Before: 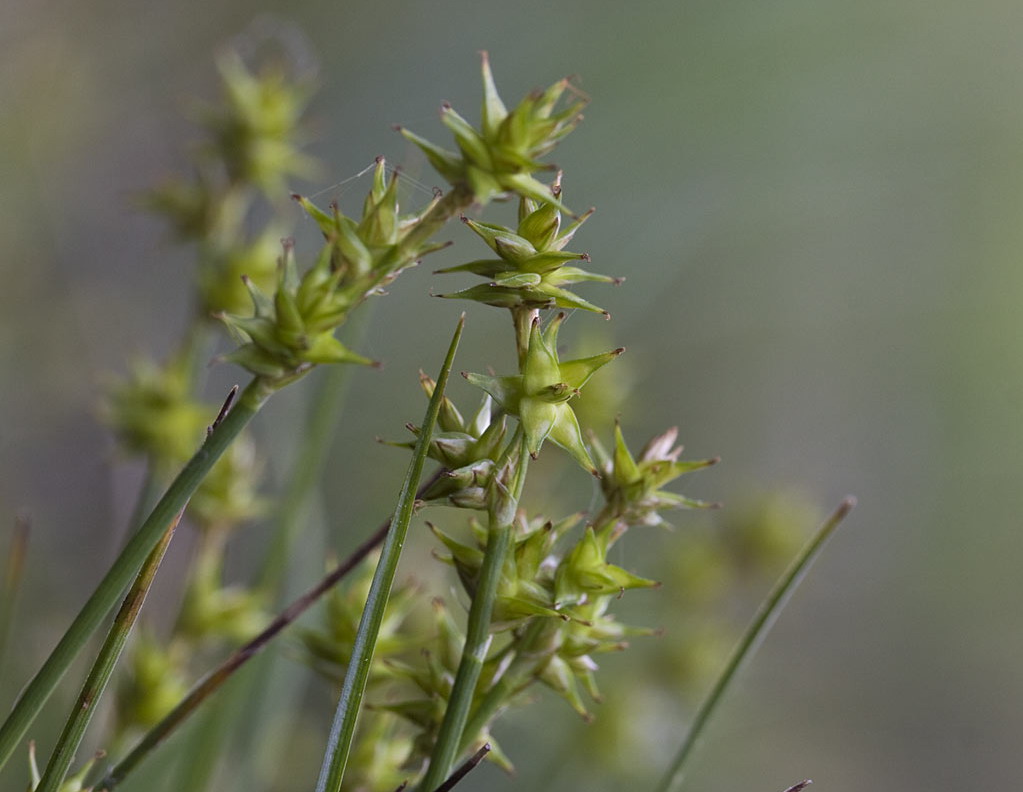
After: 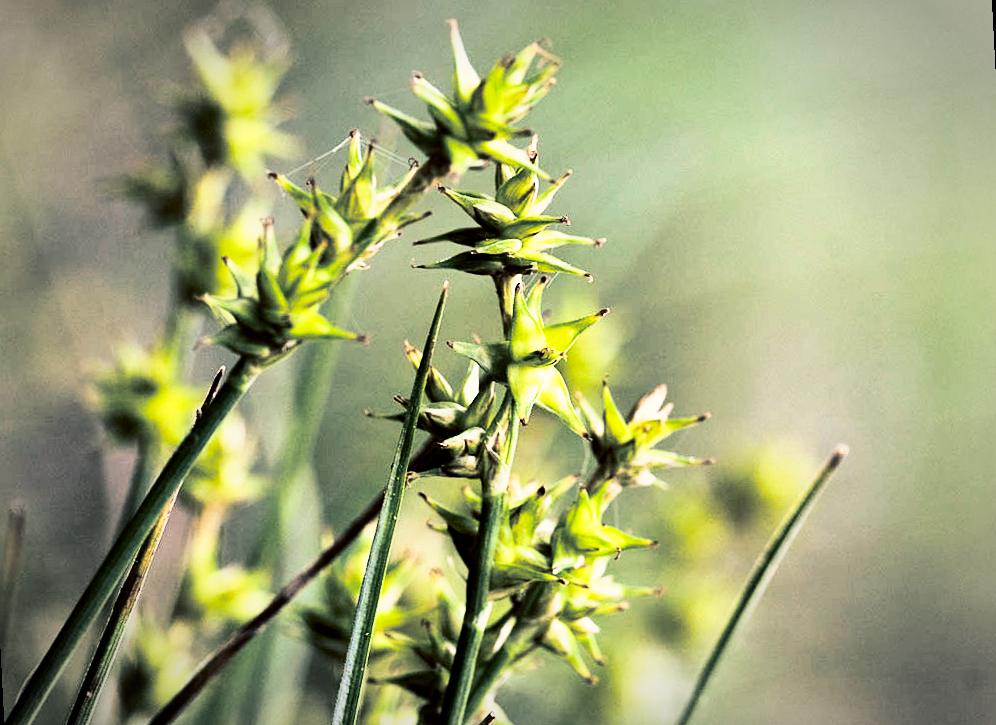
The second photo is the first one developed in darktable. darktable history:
split-toning: shadows › hue 205.2°, shadows › saturation 0.29, highlights › hue 50.4°, highlights › saturation 0.38, balance -49.9
base curve: curves: ch0 [(0, 0) (0.026, 0.03) (0.109, 0.232) (0.351, 0.748) (0.669, 0.968) (1, 1)], preserve colors none
shadows and highlights: shadows 37.27, highlights -28.18, soften with gaussian
vignetting: automatic ratio true
contrast brightness saturation: contrast 0.28
color correction: highlights a* -1.43, highlights b* 10.12, shadows a* 0.395, shadows b* 19.35
tone equalizer: -8 EV -0.75 EV, -7 EV -0.7 EV, -6 EV -0.6 EV, -5 EV -0.4 EV, -3 EV 0.4 EV, -2 EV 0.6 EV, -1 EV 0.7 EV, +0 EV 0.75 EV, edges refinement/feathering 500, mask exposure compensation -1.57 EV, preserve details no
rotate and perspective: rotation -3°, crop left 0.031, crop right 0.968, crop top 0.07, crop bottom 0.93
